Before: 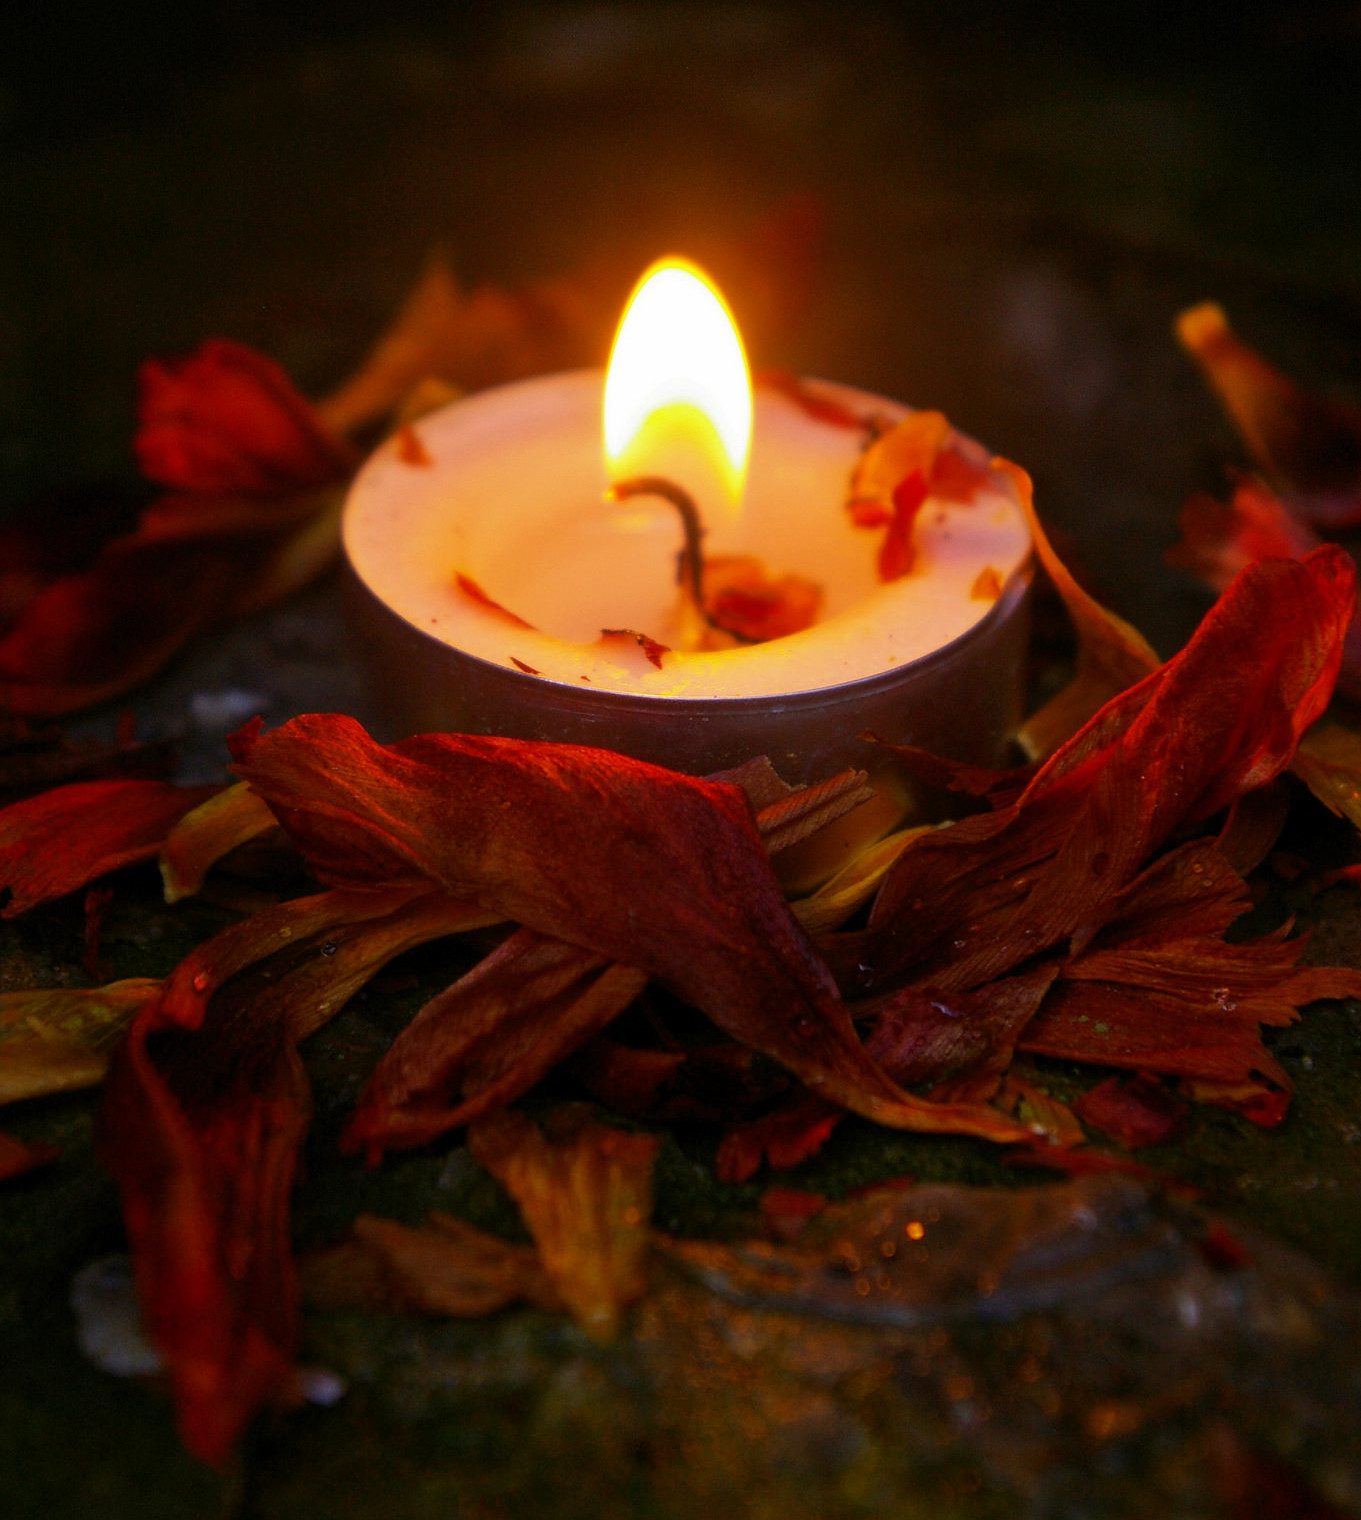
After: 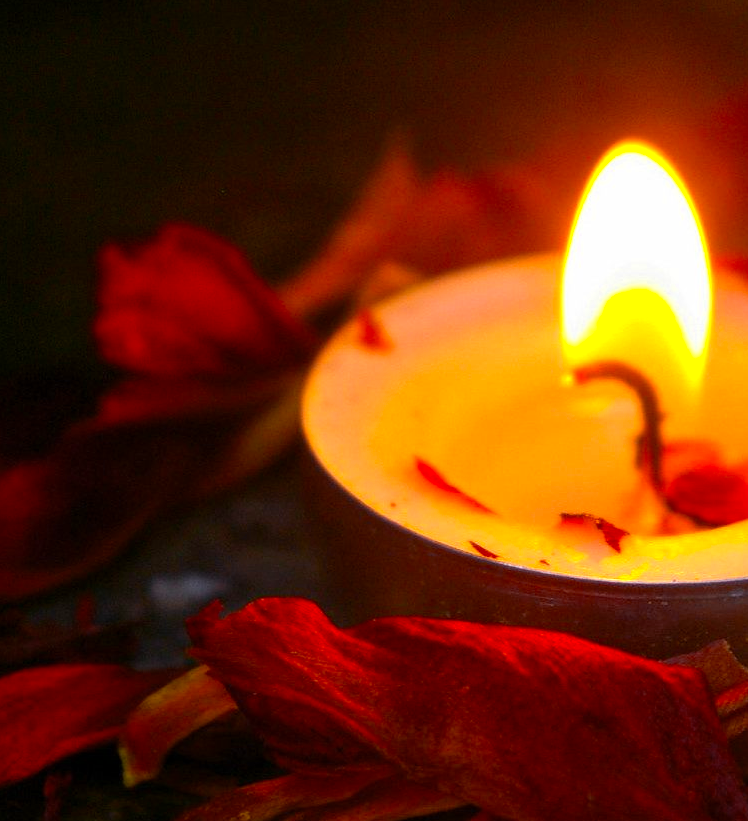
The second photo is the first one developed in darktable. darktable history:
color zones: curves: ch0 [(0, 0.511) (0.143, 0.531) (0.286, 0.56) (0.429, 0.5) (0.571, 0.5) (0.714, 0.5) (0.857, 0.5) (1, 0.5)]; ch1 [(0, 0.525) (0.143, 0.705) (0.286, 0.715) (0.429, 0.35) (0.571, 0.35) (0.714, 0.35) (0.857, 0.4) (1, 0.4)]; ch2 [(0, 0.572) (0.143, 0.512) (0.286, 0.473) (0.429, 0.45) (0.571, 0.5) (0.714, 0.5) (0.857, 0.518) (1, 0.518)], mix 17.89%
crop and rotate: left 3.045%, top 7.689%, right 41.927%, bottom 38.25%
